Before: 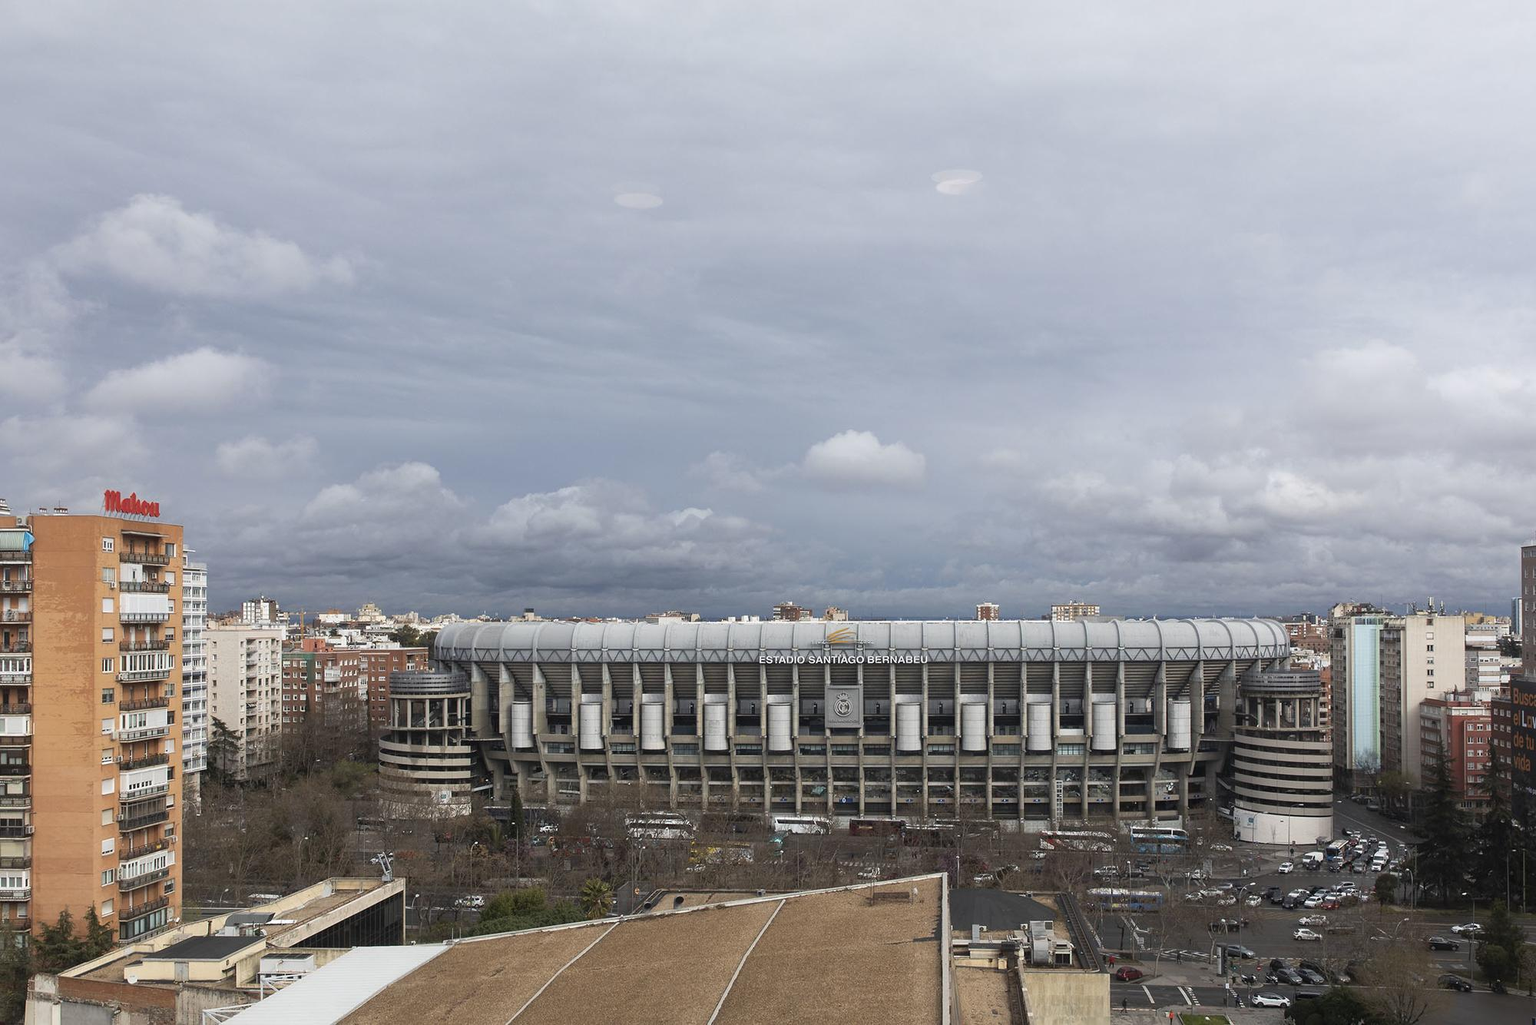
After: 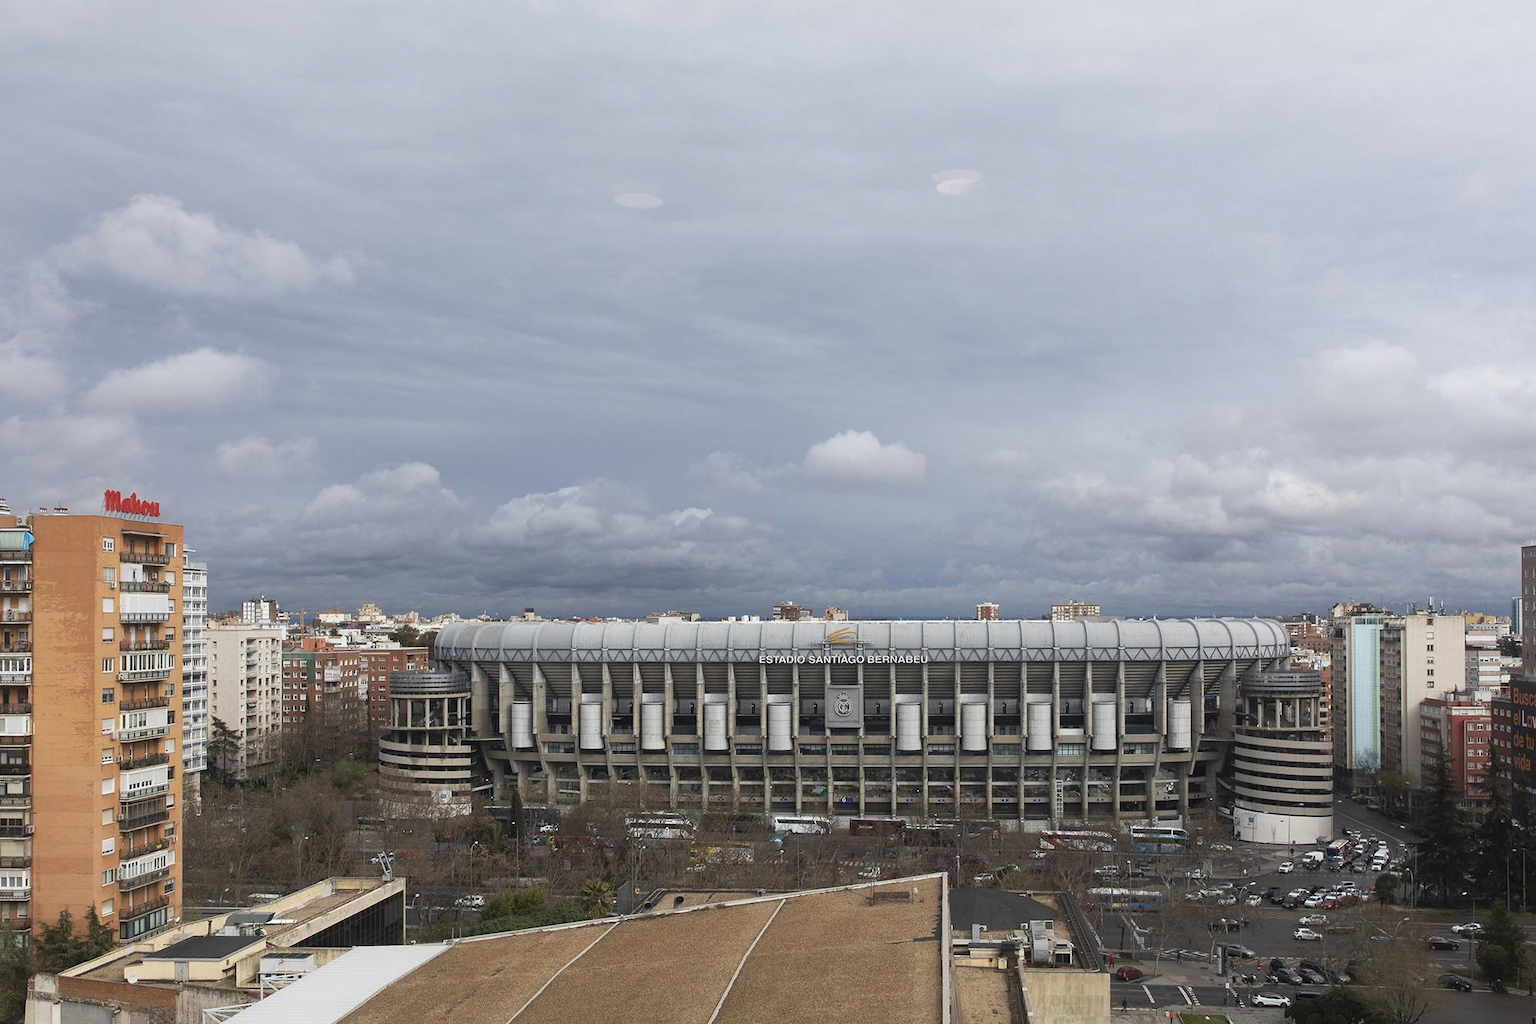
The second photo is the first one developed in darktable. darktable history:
contrast brightness saturation: contrast -0.023, brightness -0.006, saturation 0.029
